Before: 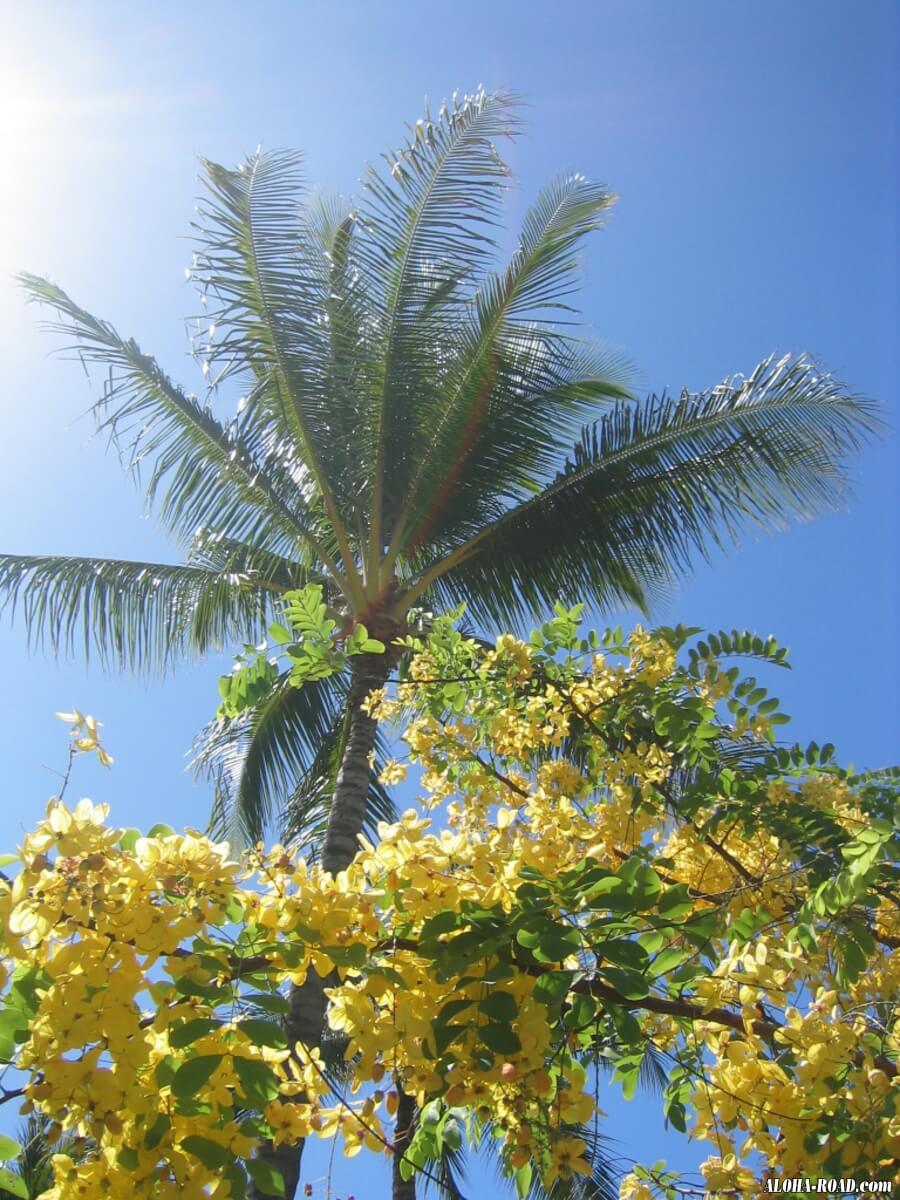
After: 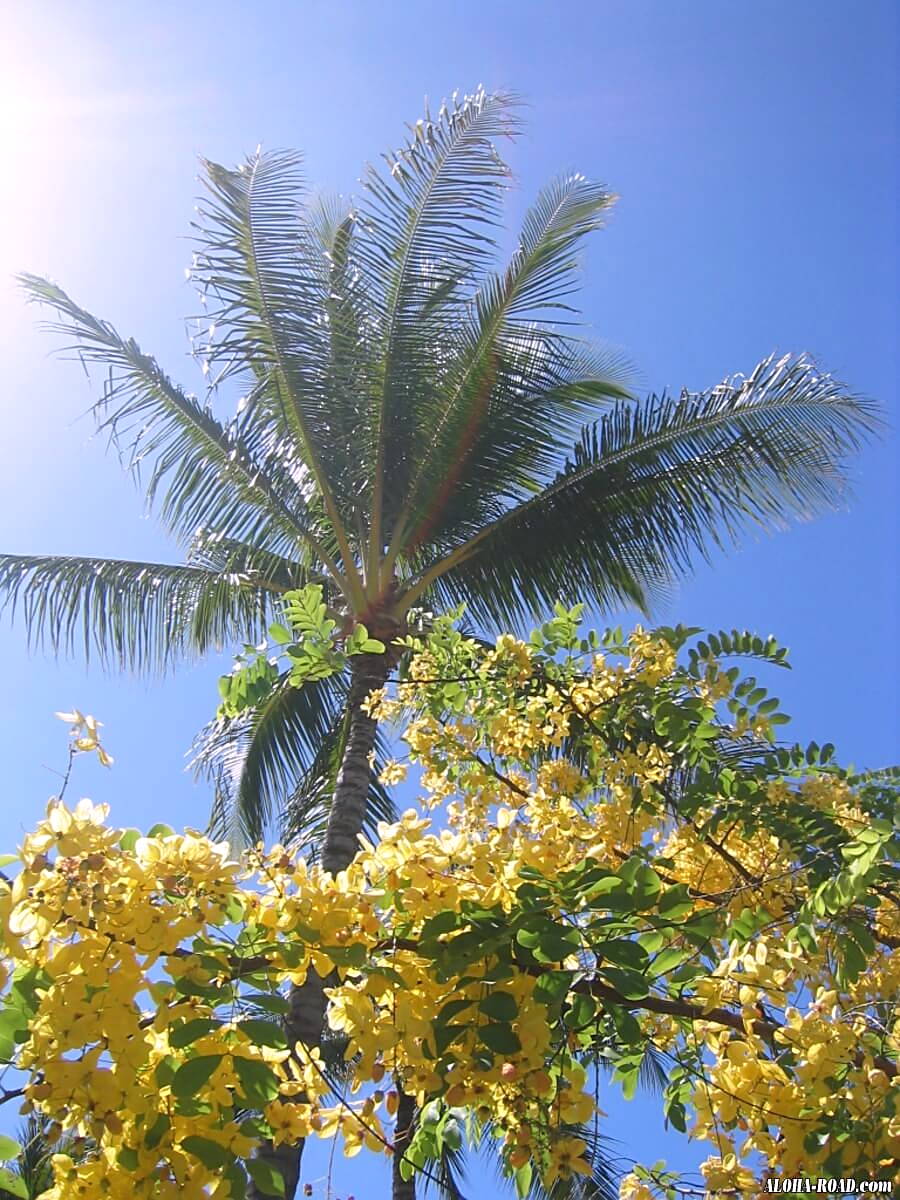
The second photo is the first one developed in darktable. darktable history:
white balance: red 1.05, blue 1.072
sharpen: on, module defaults
